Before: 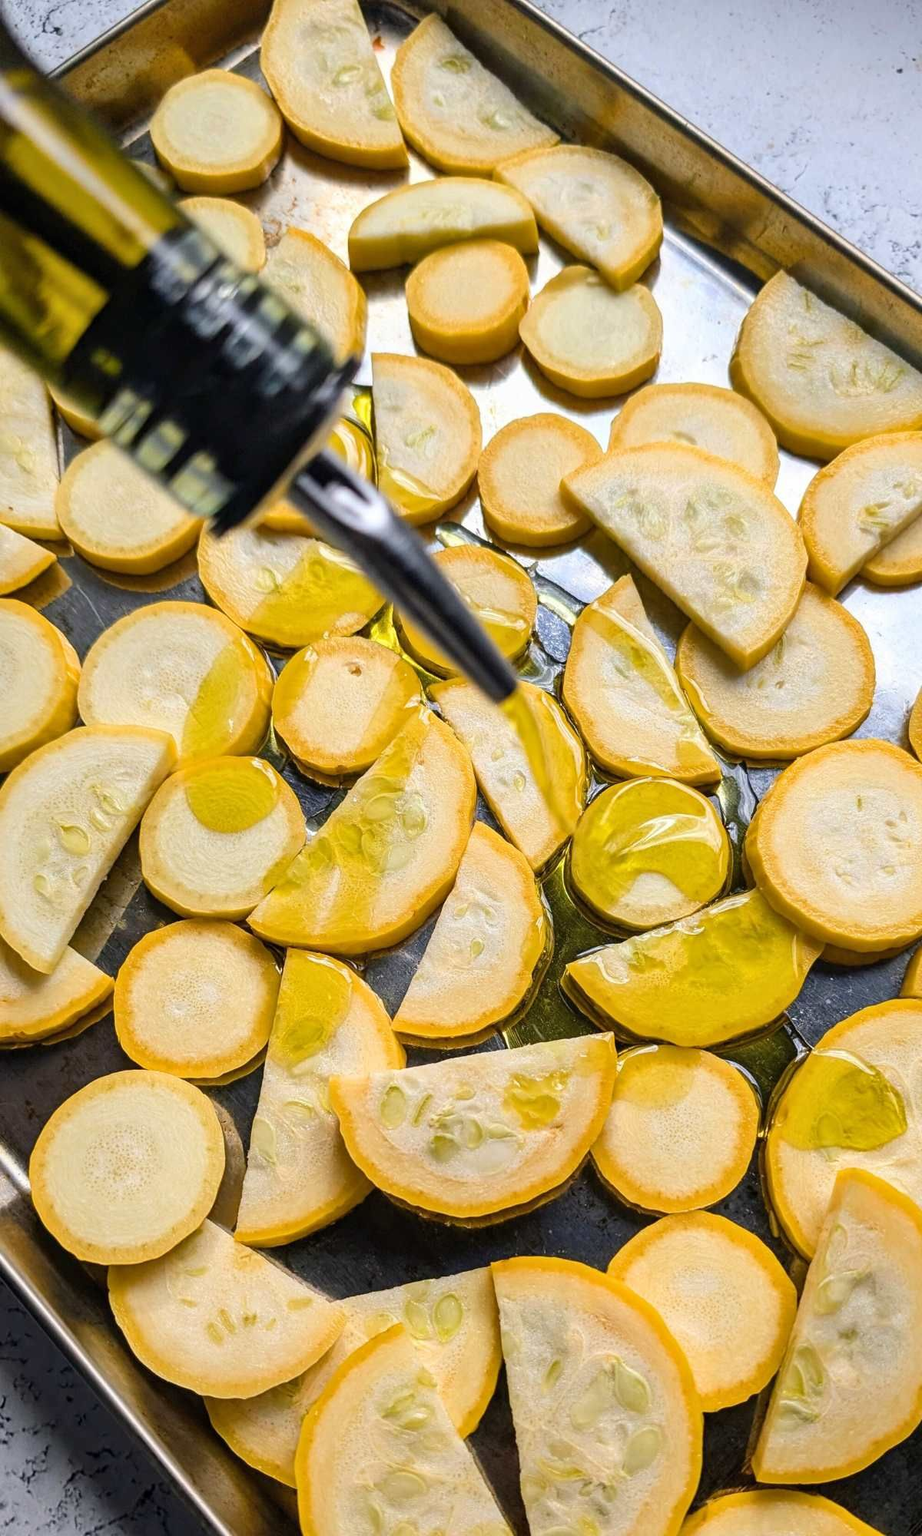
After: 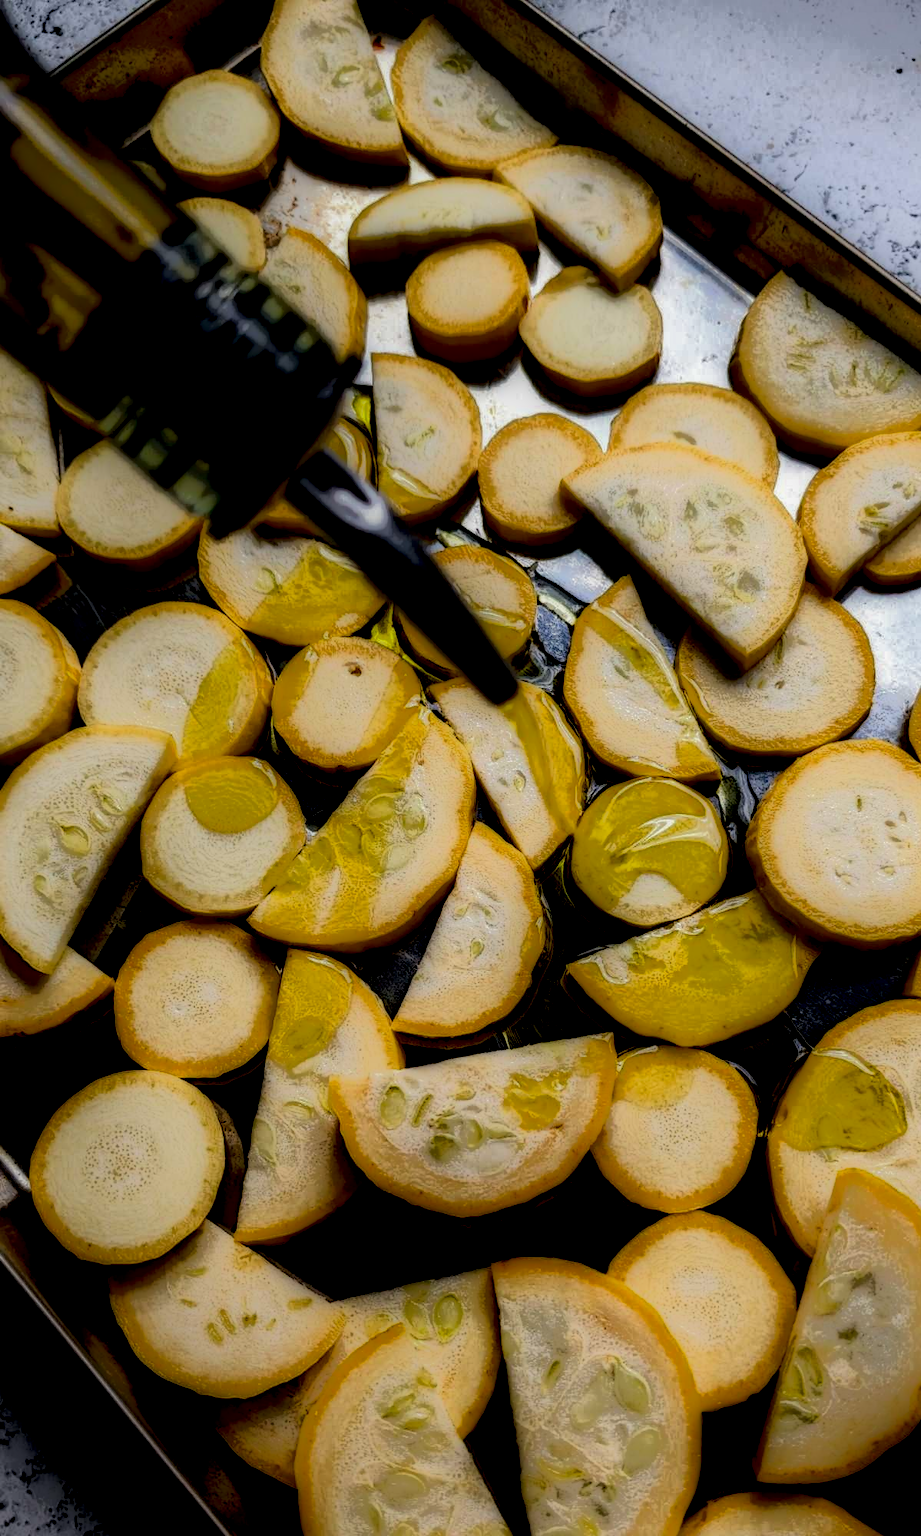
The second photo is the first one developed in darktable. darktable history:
local contrast: highlights 4%, shadows 244%, detail 164%, midtone range 0.006
